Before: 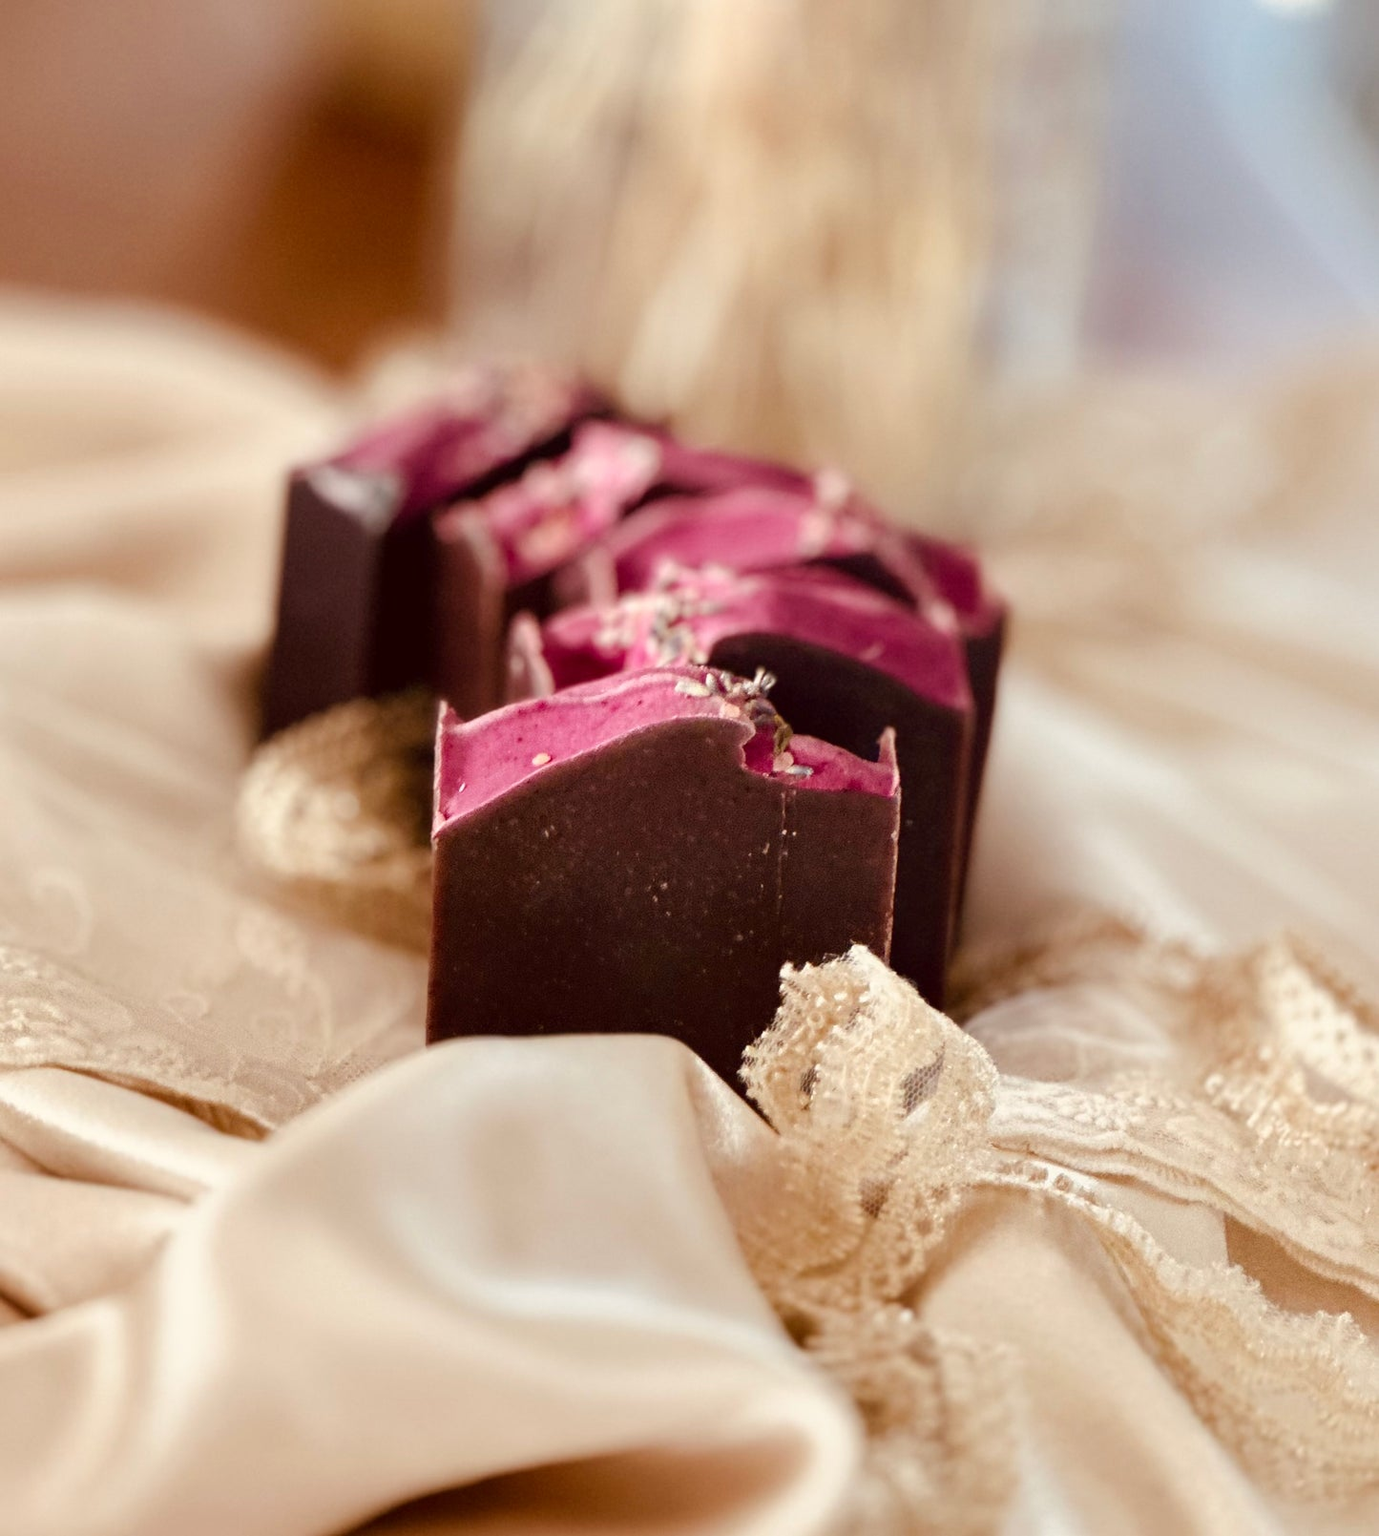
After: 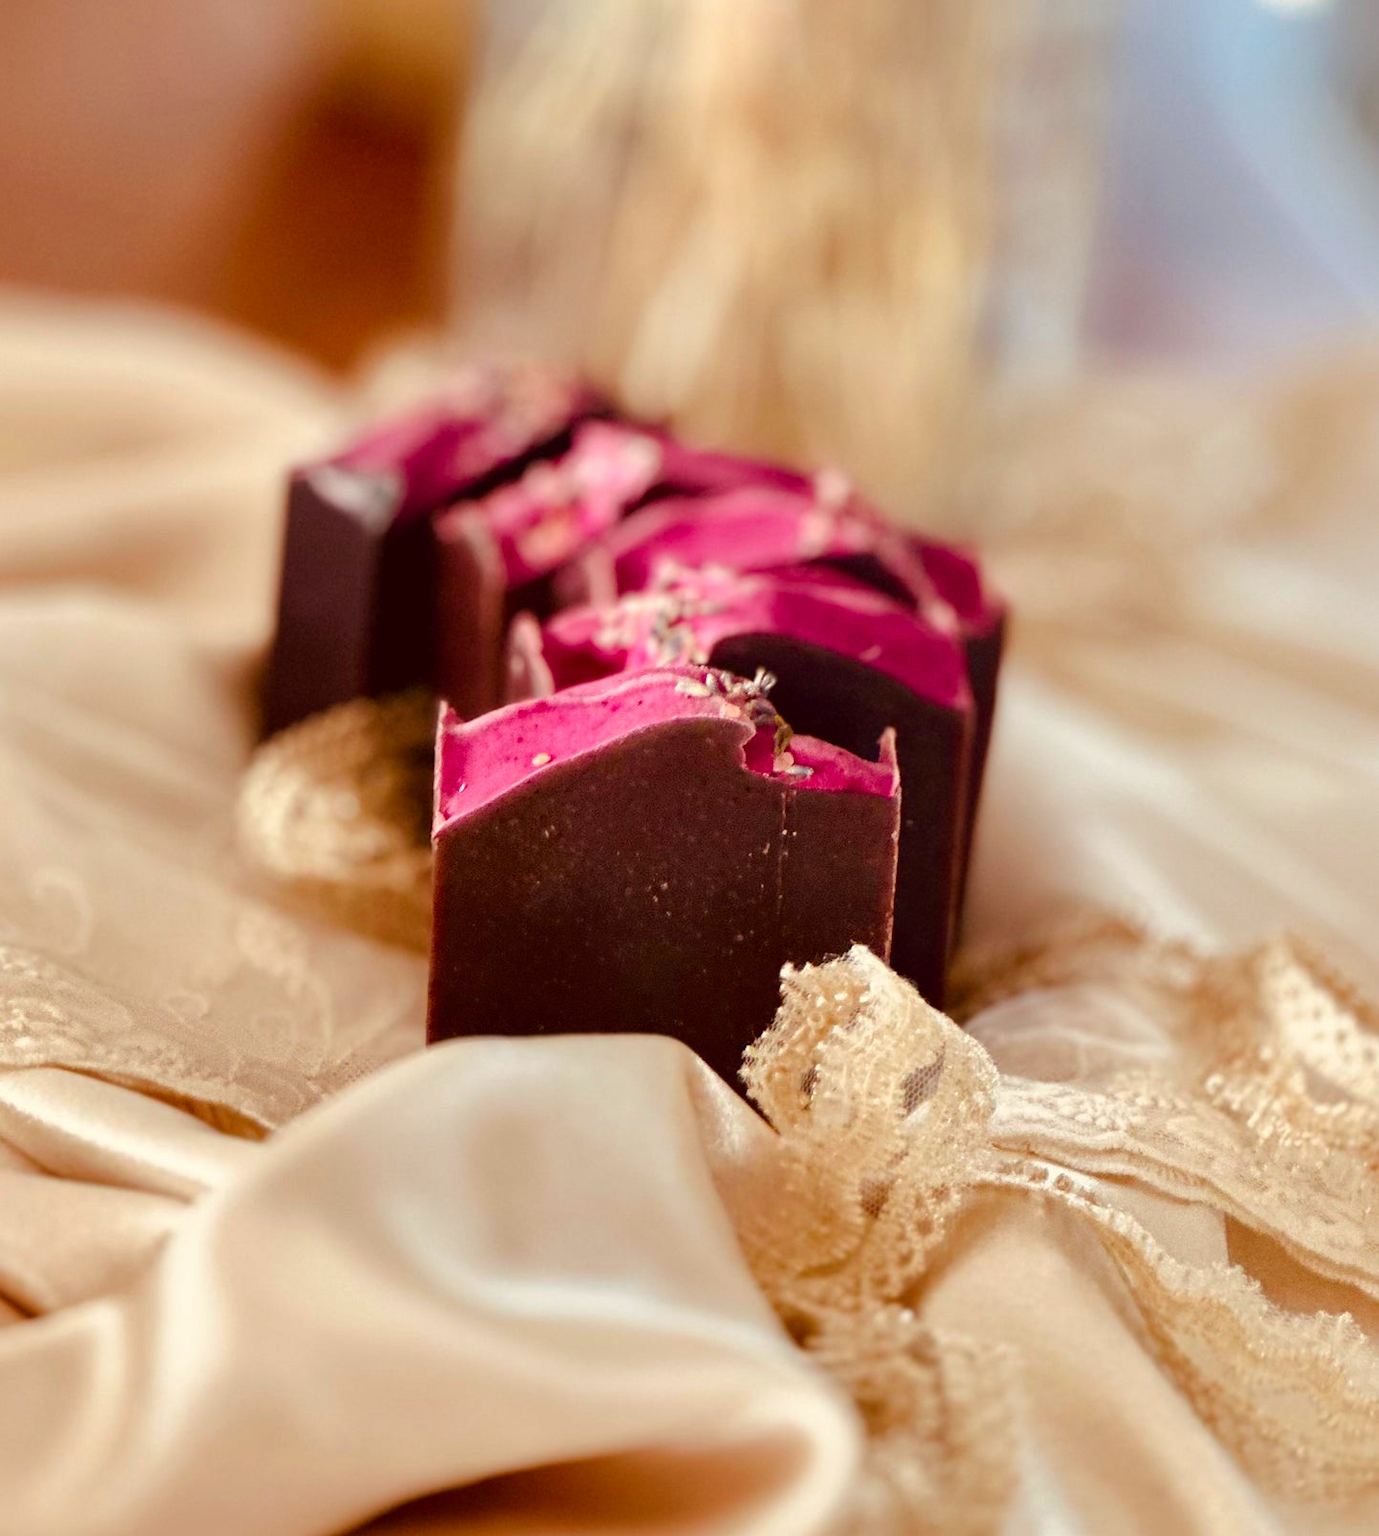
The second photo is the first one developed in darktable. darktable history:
color correction: highlights b* 0.02, saturation 1.32
shadows and highlights: shadows 8.23, white point adjustment 1.05, highlights -38.29
